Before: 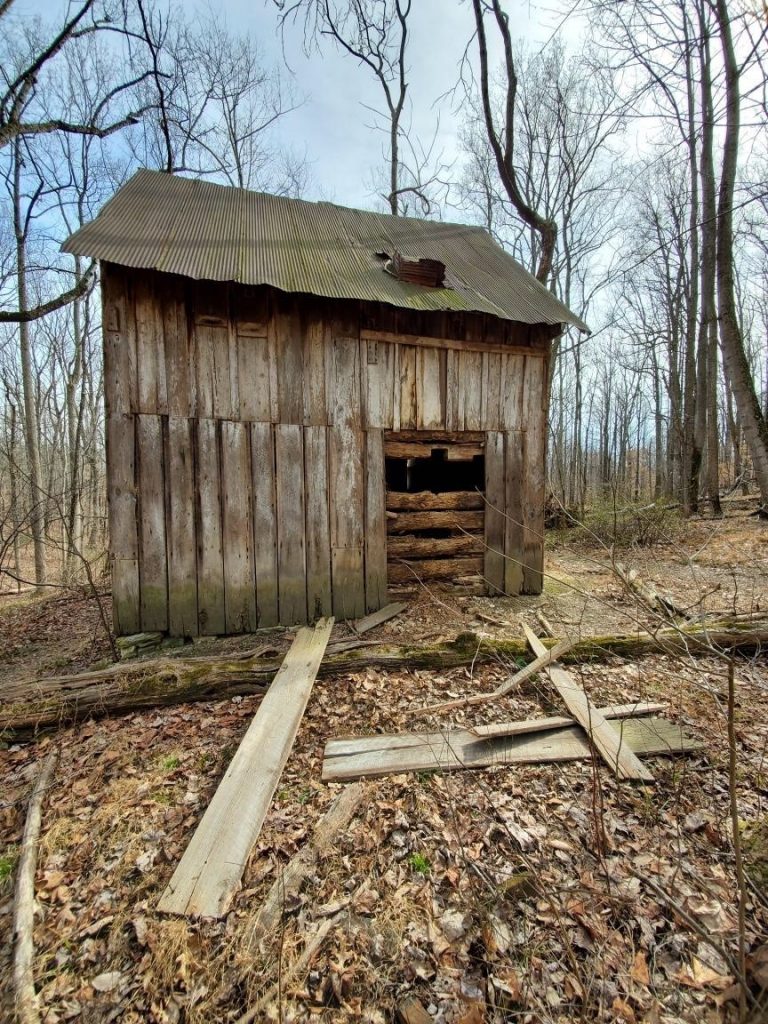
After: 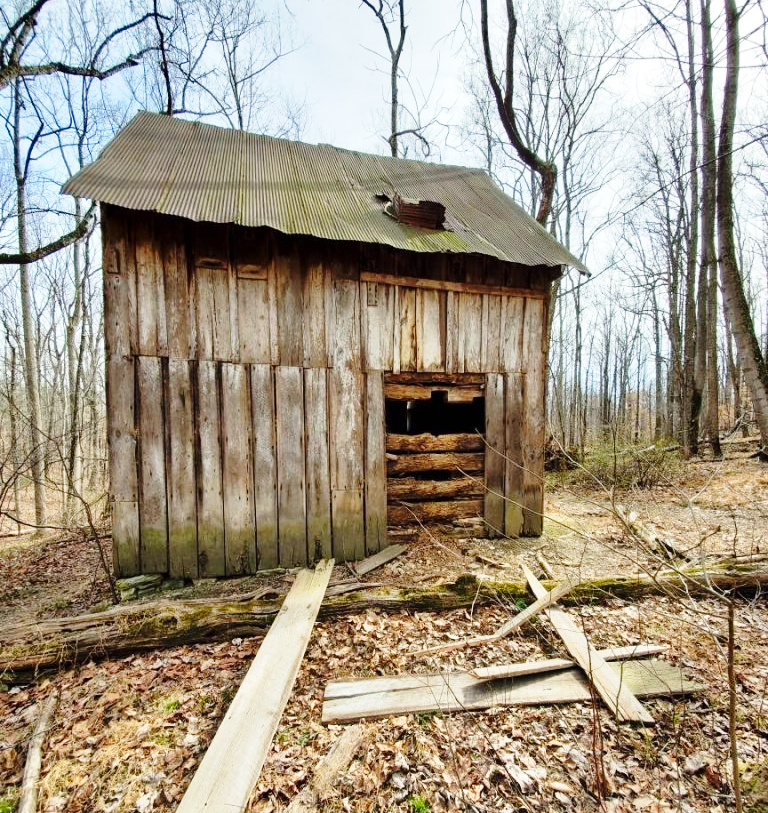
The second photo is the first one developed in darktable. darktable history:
base curve: curves: ch0 [(0, 0) (0.028, 0.03) (0.121, 0.232) (0.46, 0.748) (0.859, 0.968) (1, 1)], preserve colors none
crop and rotate: top 5.667%, bottom 14.937%
